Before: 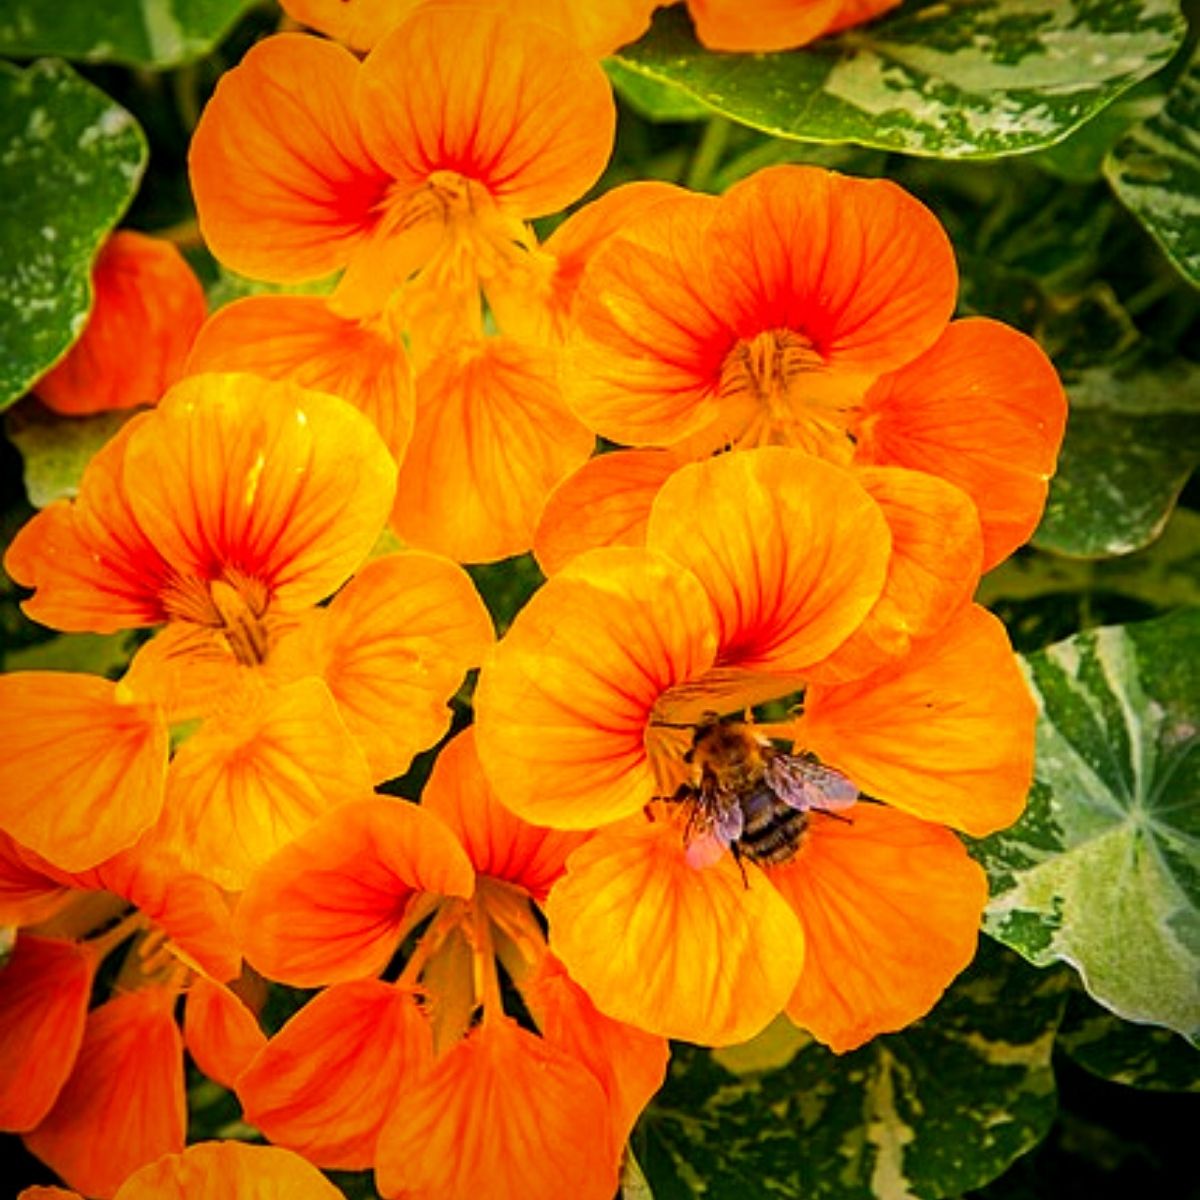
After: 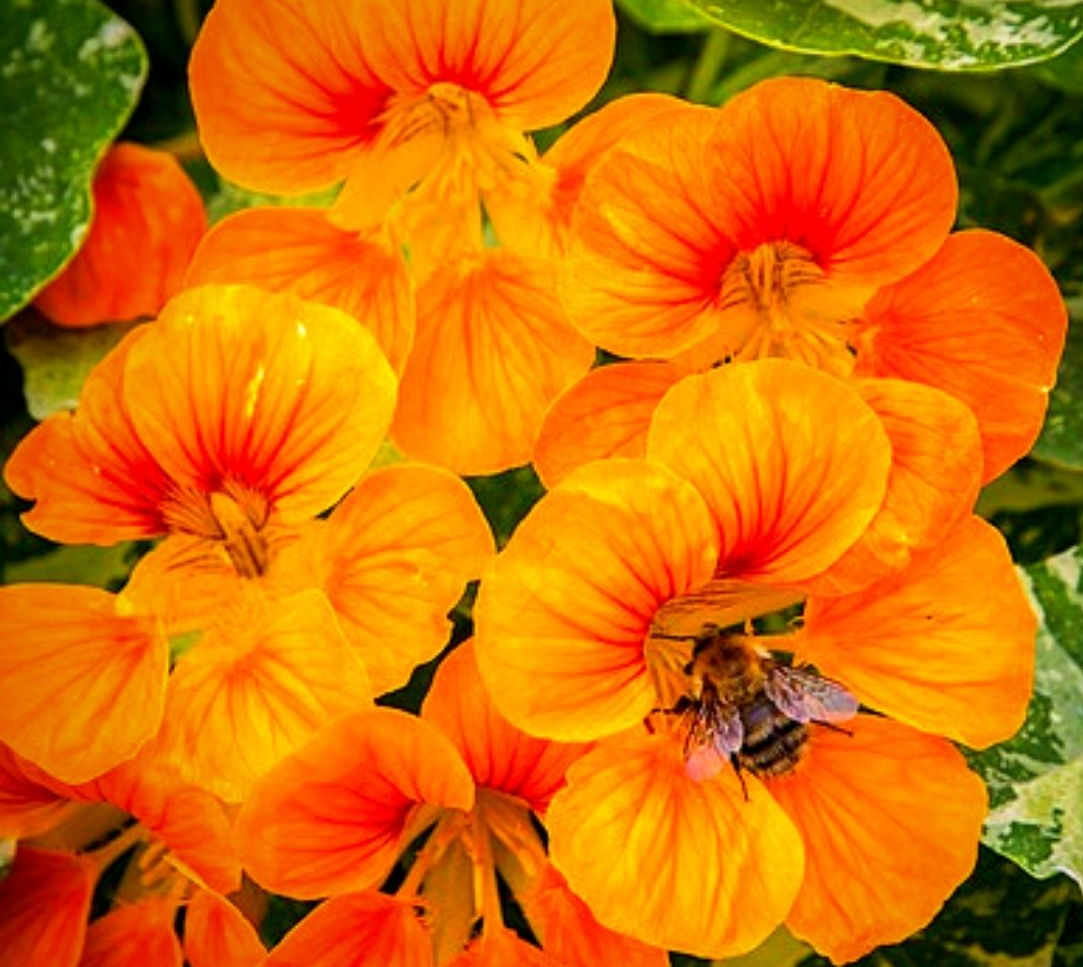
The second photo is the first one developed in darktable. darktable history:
crop: top 7.394%, right 9.749%, bottom 11.951%
